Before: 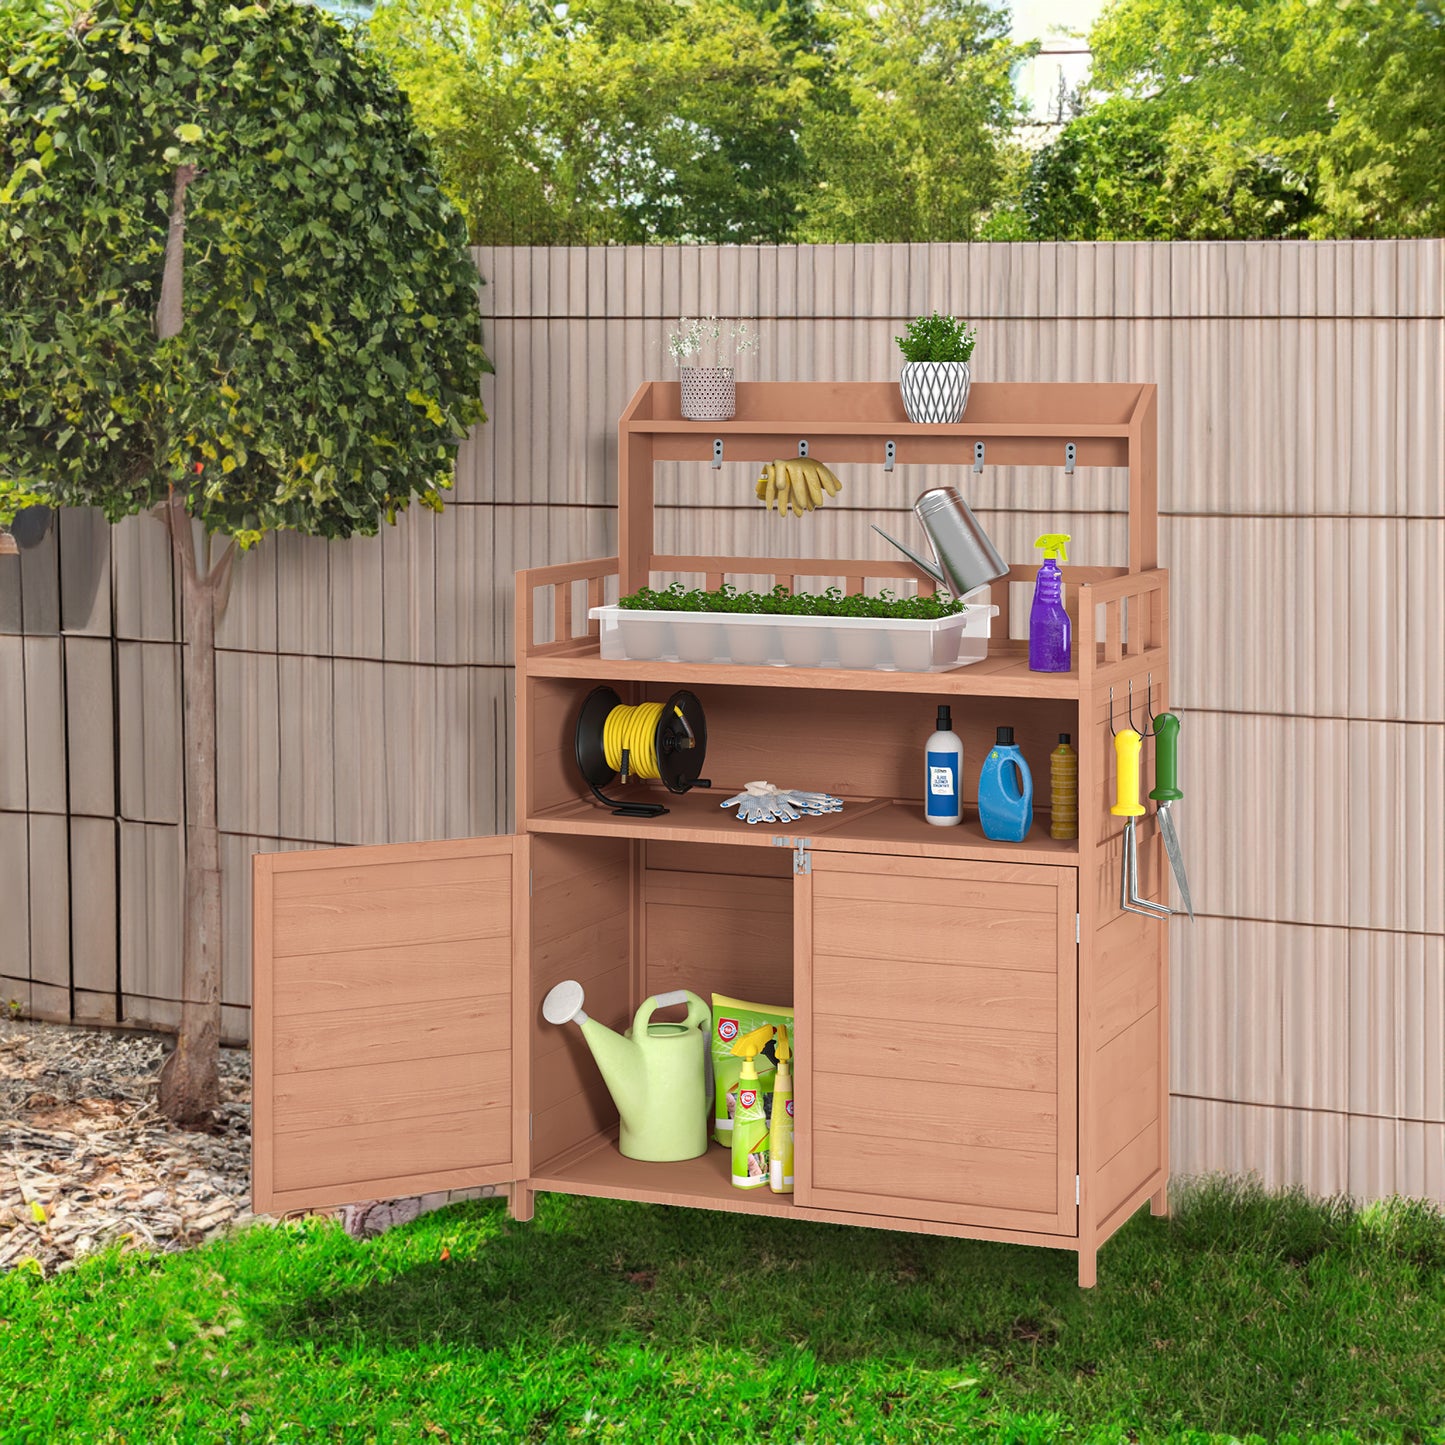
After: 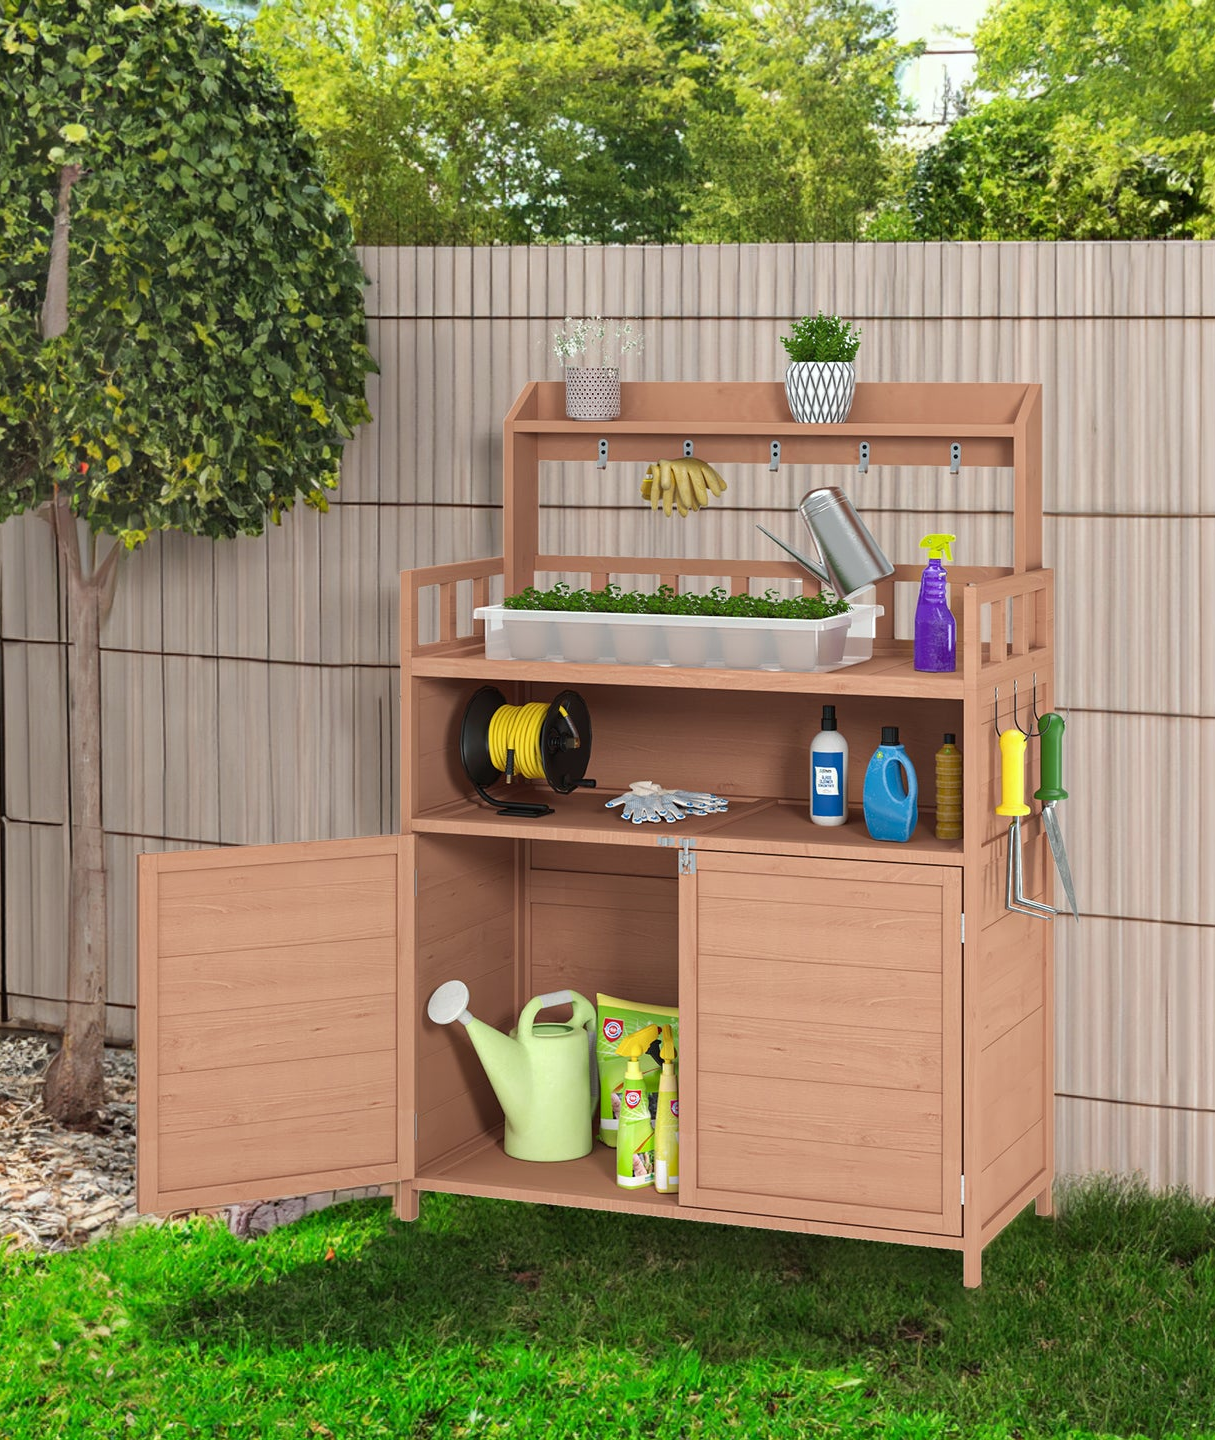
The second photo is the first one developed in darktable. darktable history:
white balance: red 0.978, blue 0.999
crop: left 8.026%, right 7.374%
